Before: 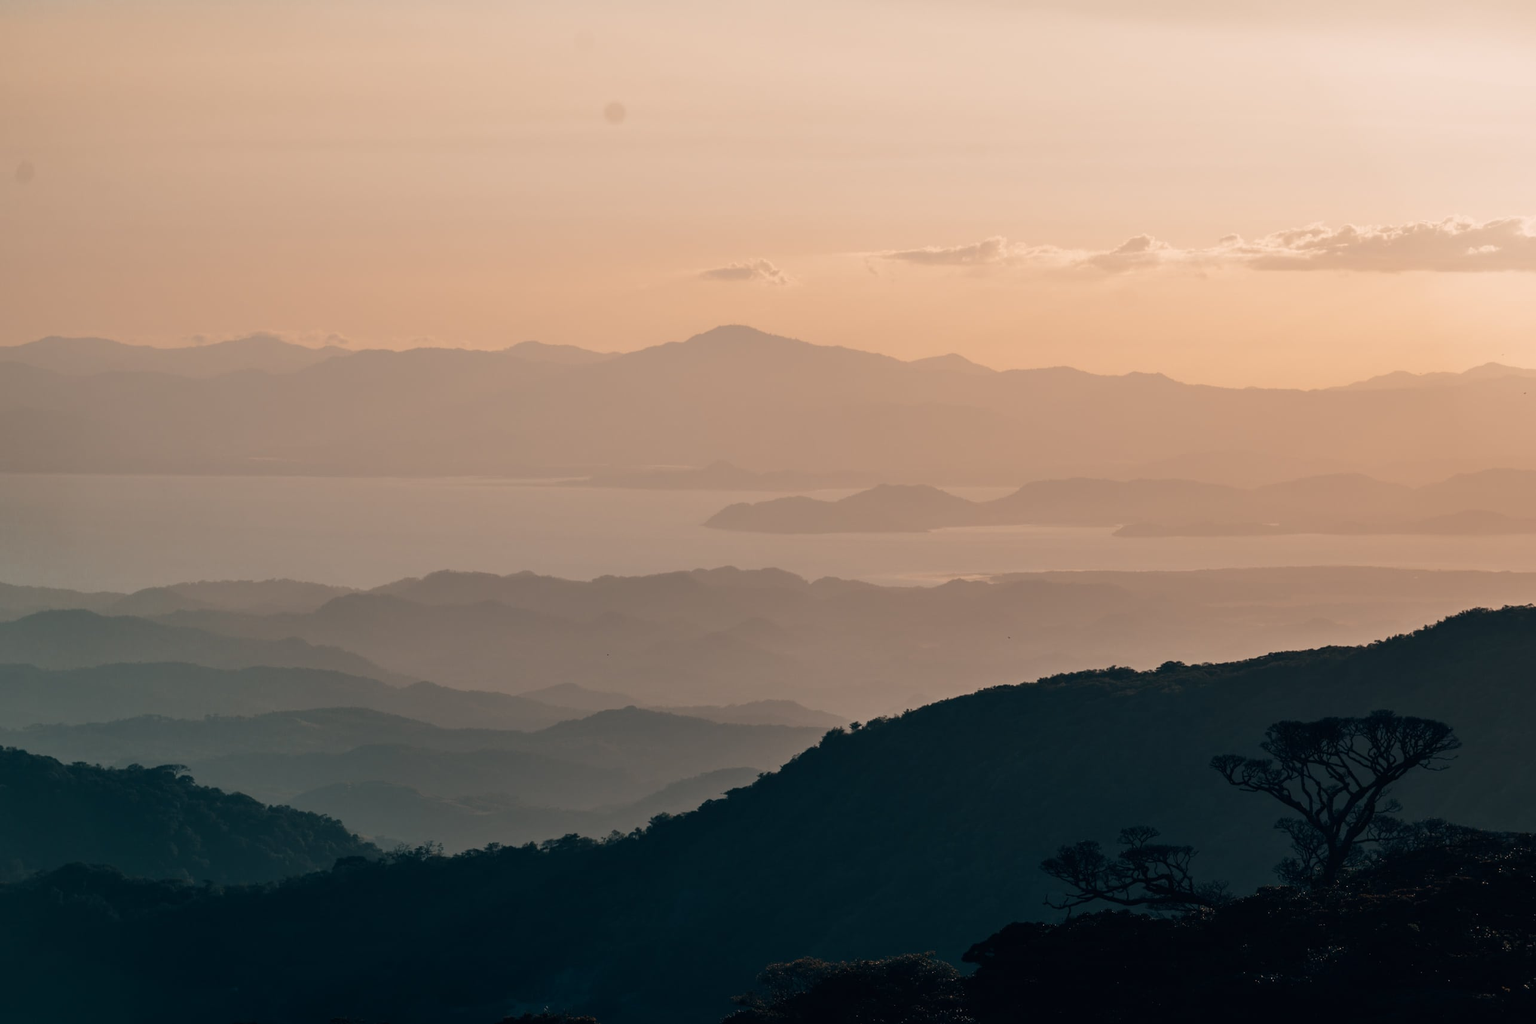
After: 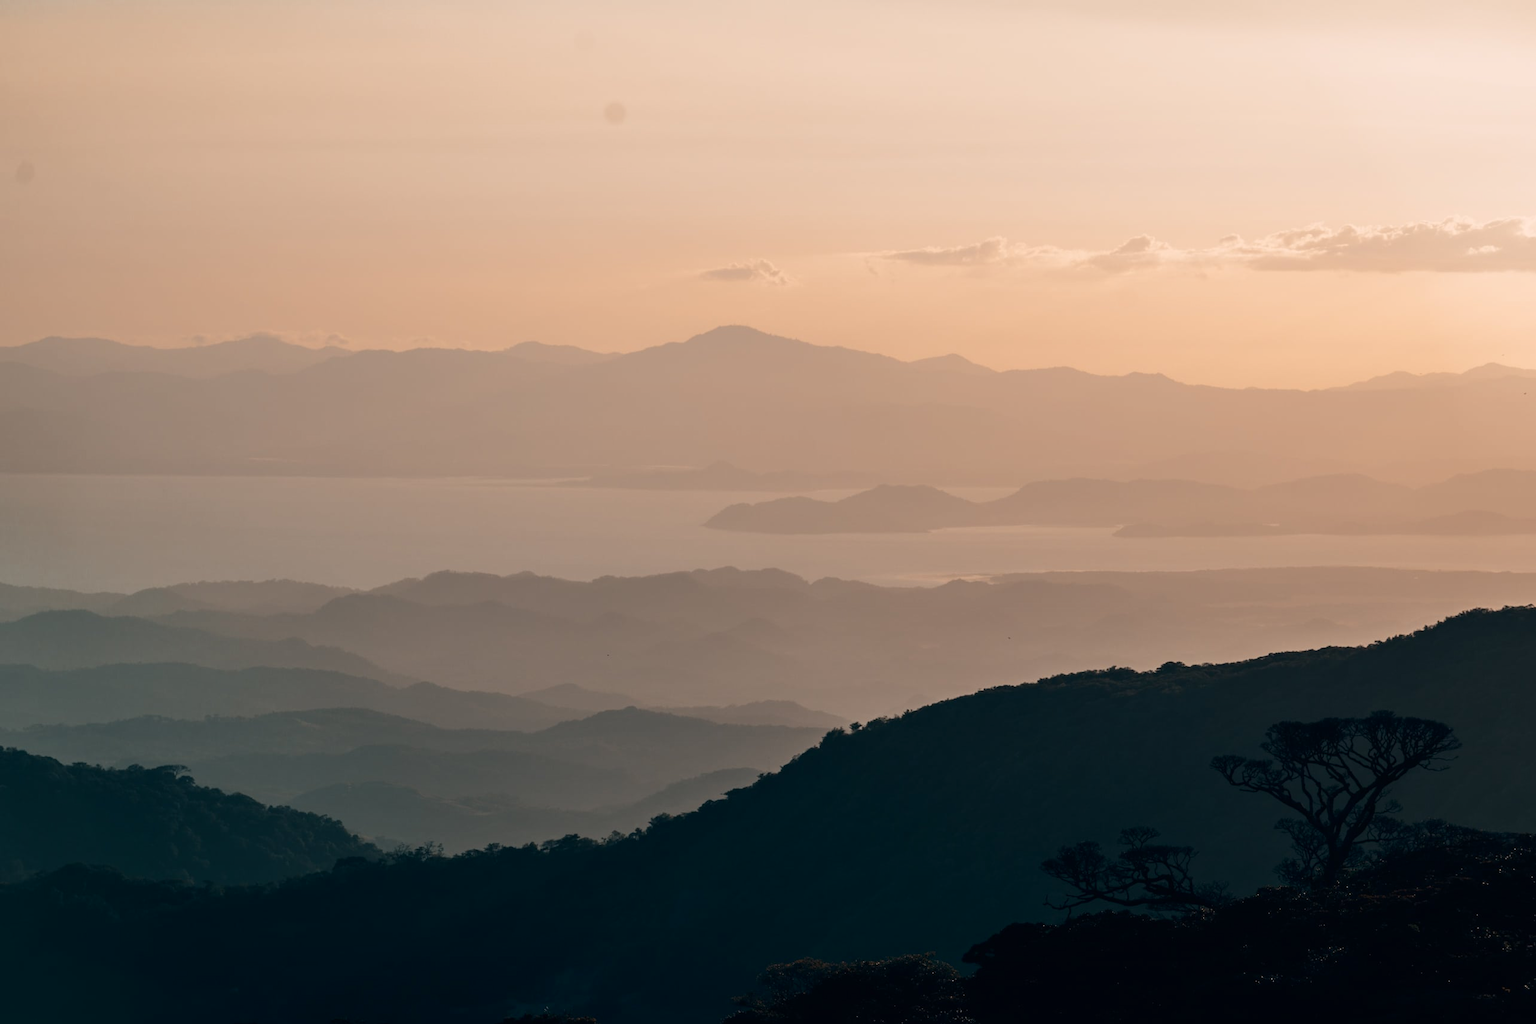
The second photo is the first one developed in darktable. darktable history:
shadows and highlights: shadows -30.34, highlights 29.49
